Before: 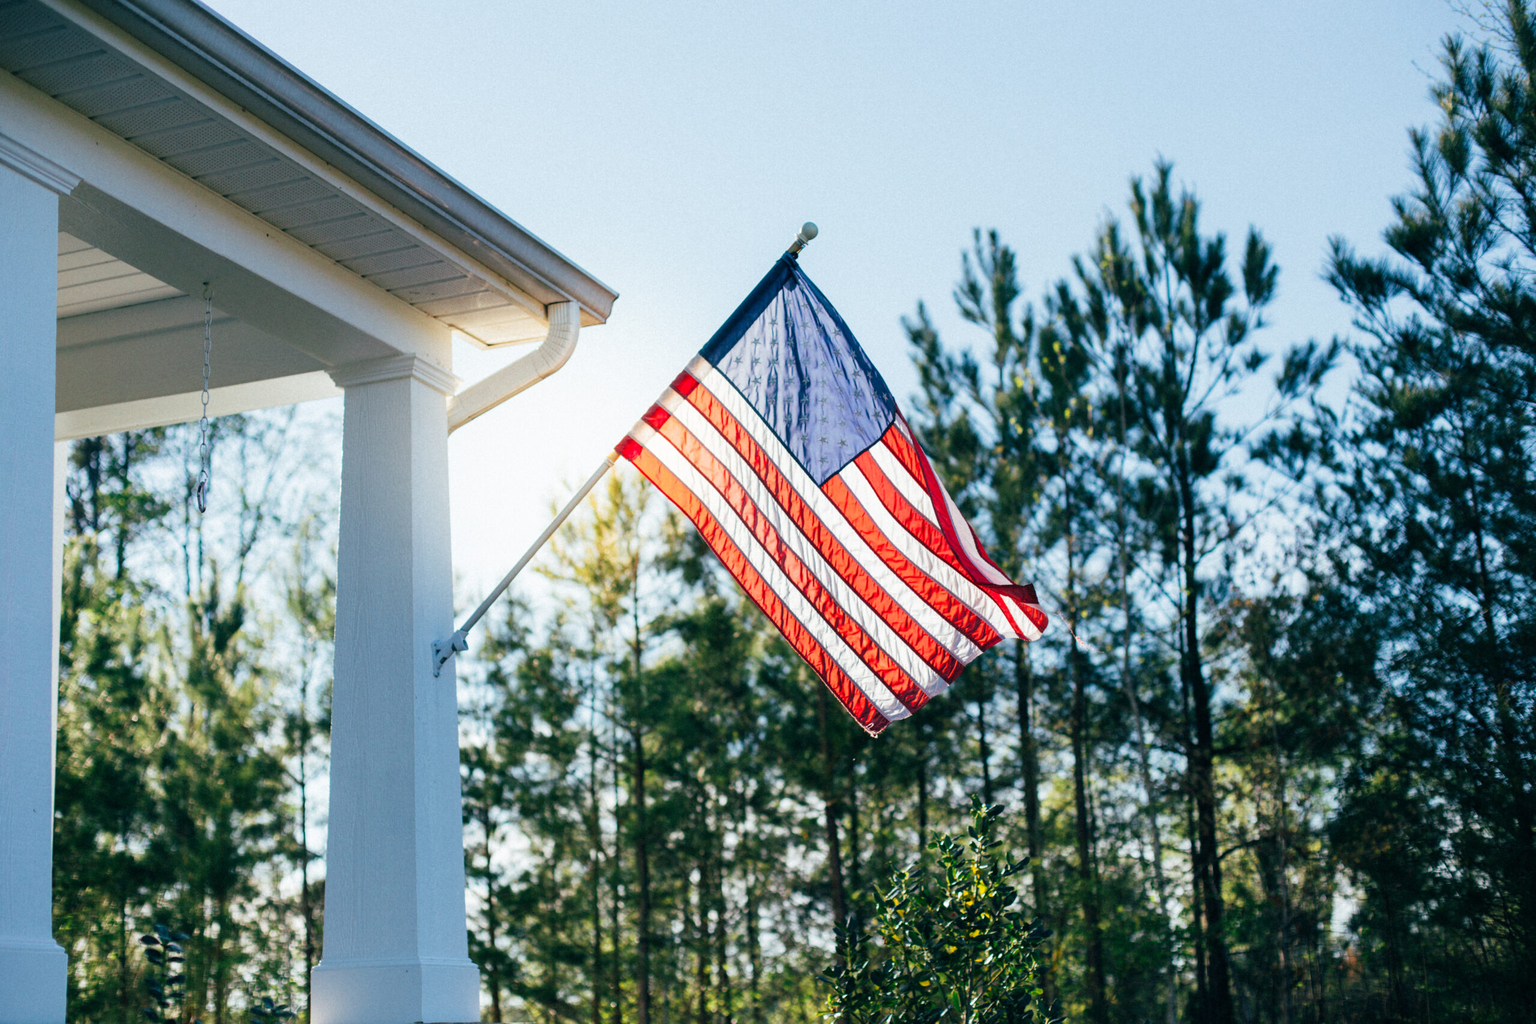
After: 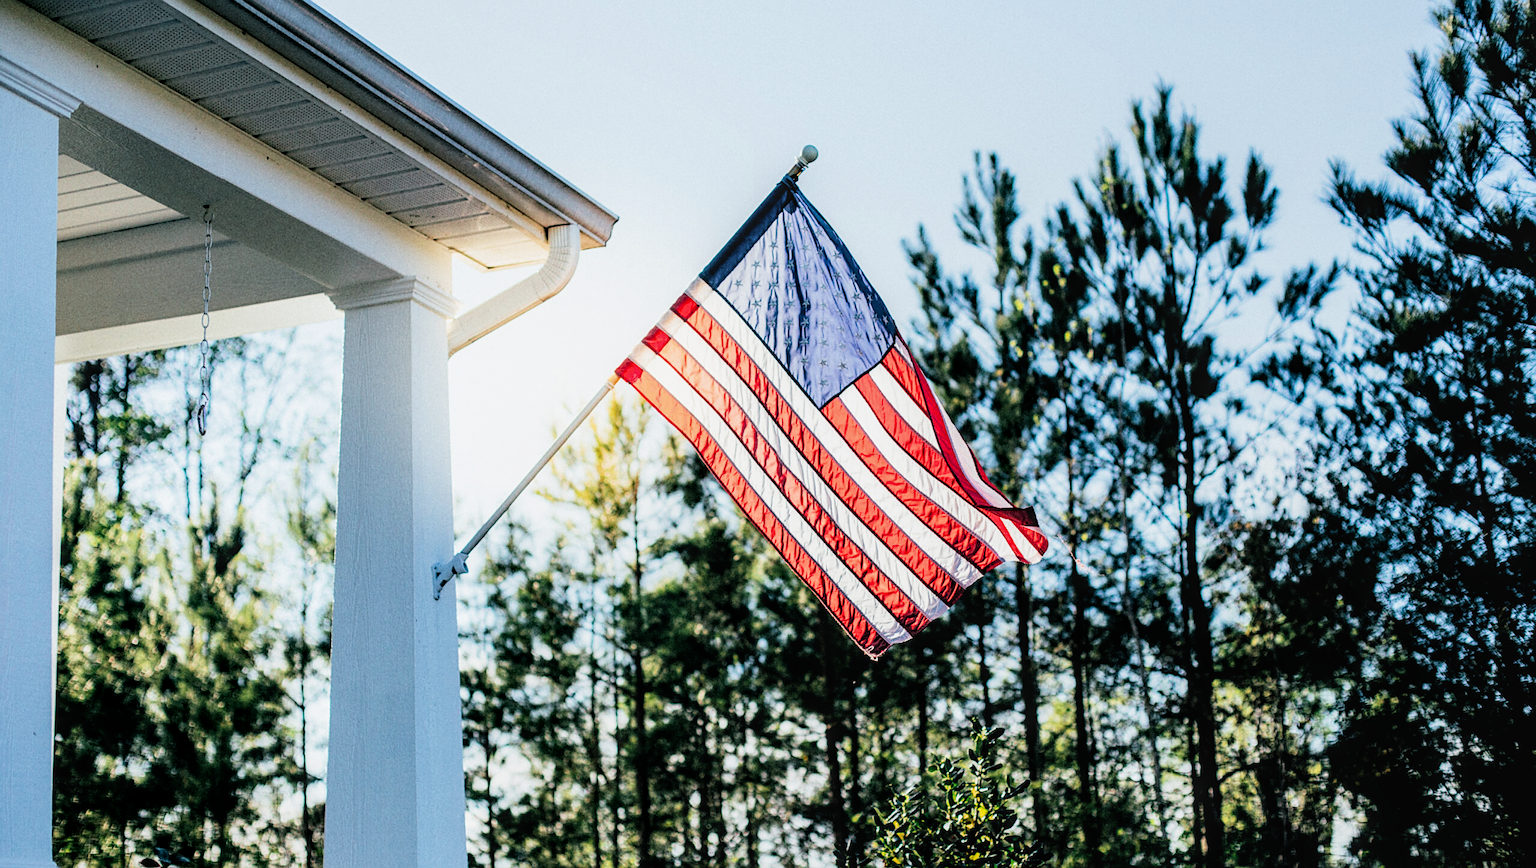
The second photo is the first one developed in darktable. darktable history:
crop: top 7.591%, bottom 7.546%
exposure: black level correction 0.002, exposure 0.148 EV, compensate highlight preservation false
local contrast: on, module defaults
sharpen: on, module defaults
color balance rgb: perceptual saturation grading › global saturation 0.842%, perceptual brilliance grading › highlights 7.953%, perceptual brilliance grading › mid-tones 3.824%, perceptual brilliance grading › shadows 2.143%
filmic rgb: black relative exposure -4.97 EV, white relative exposure 3.99 EV, threshold 2.95 EV, hardness 2.89, contrast 1.4, enable highlight reconstruction true
